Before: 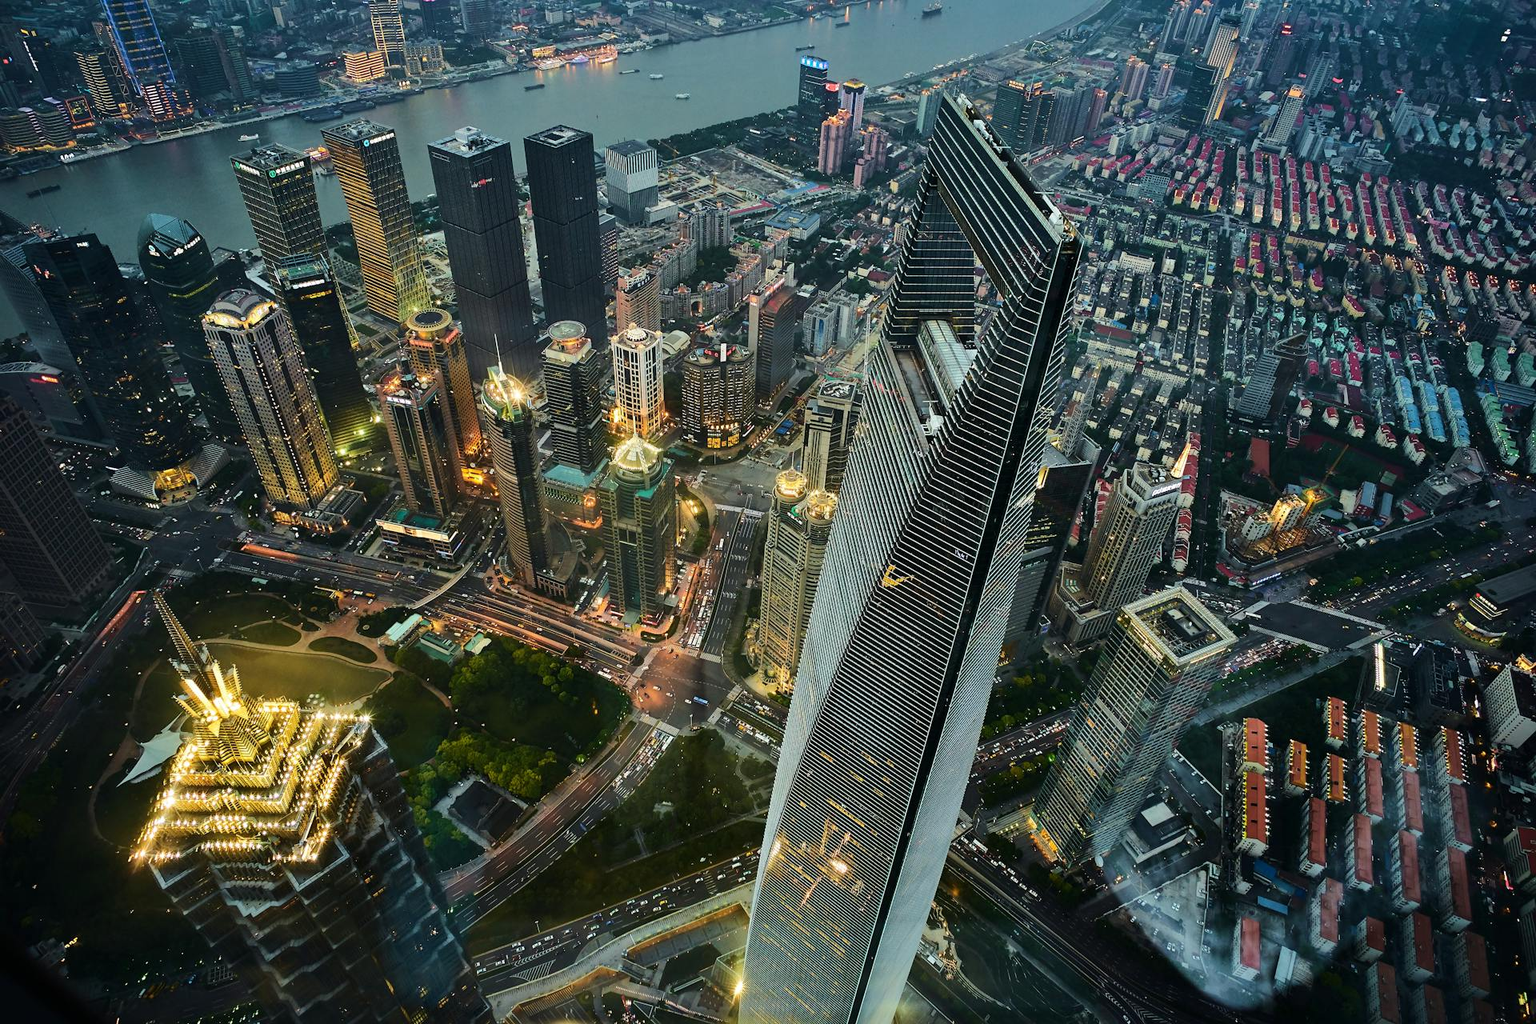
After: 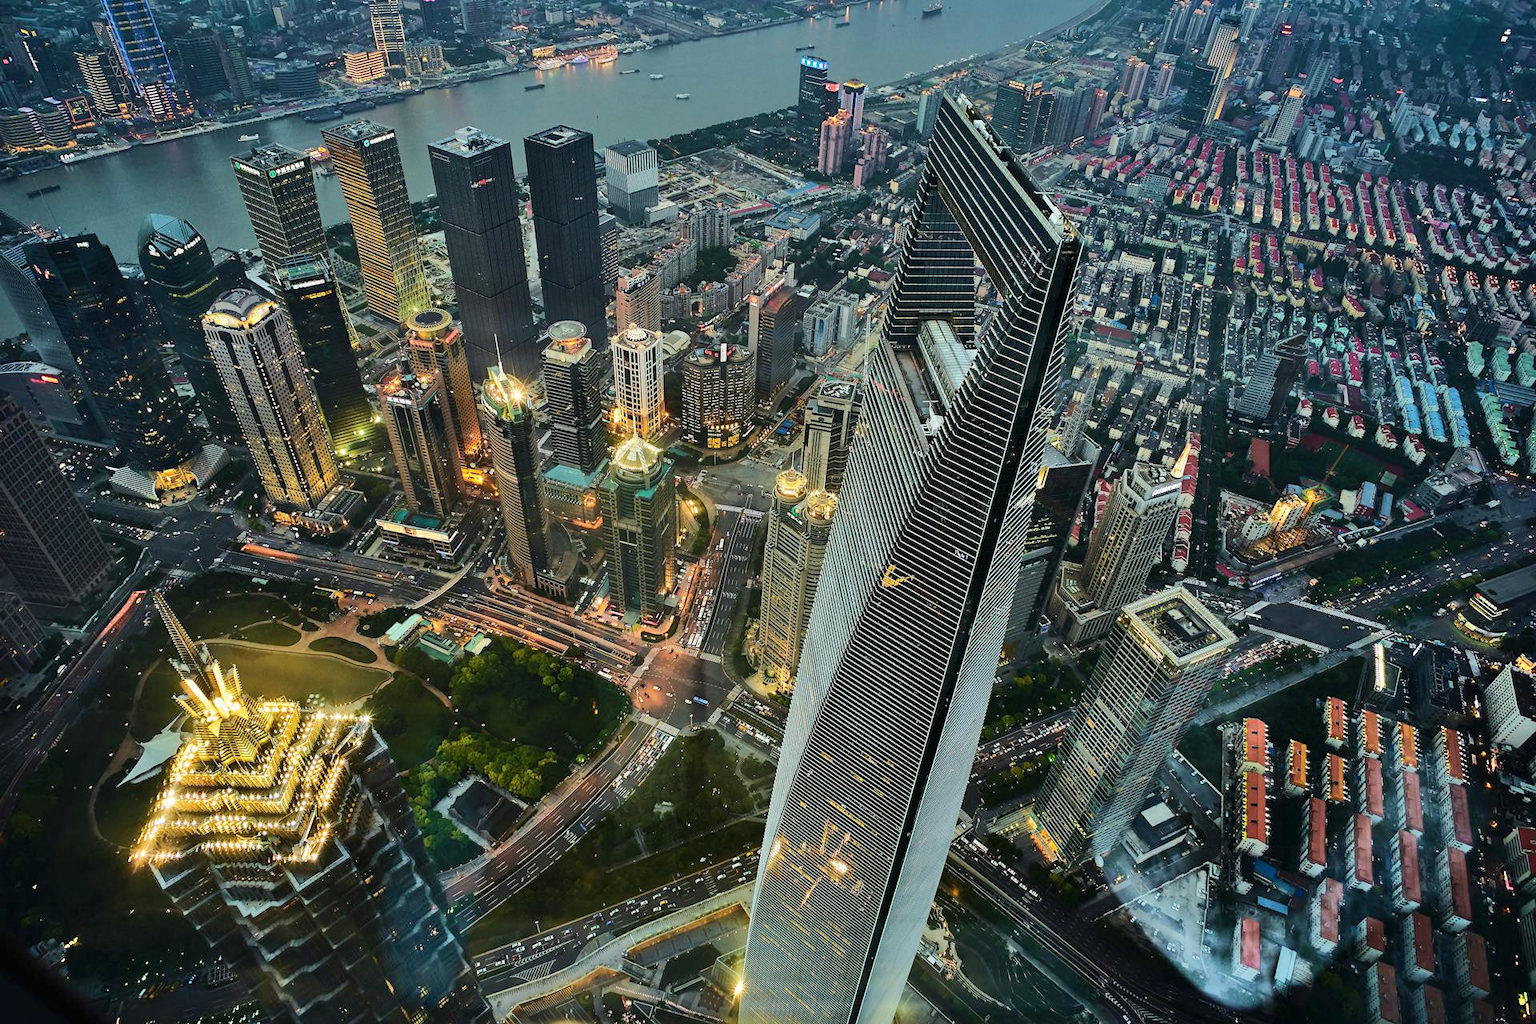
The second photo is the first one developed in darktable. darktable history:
shadows and highlights: shadows color adjustment 99.13%, highlights color adjustment 0.201%, low approximation 0.01, soften with gaussian
